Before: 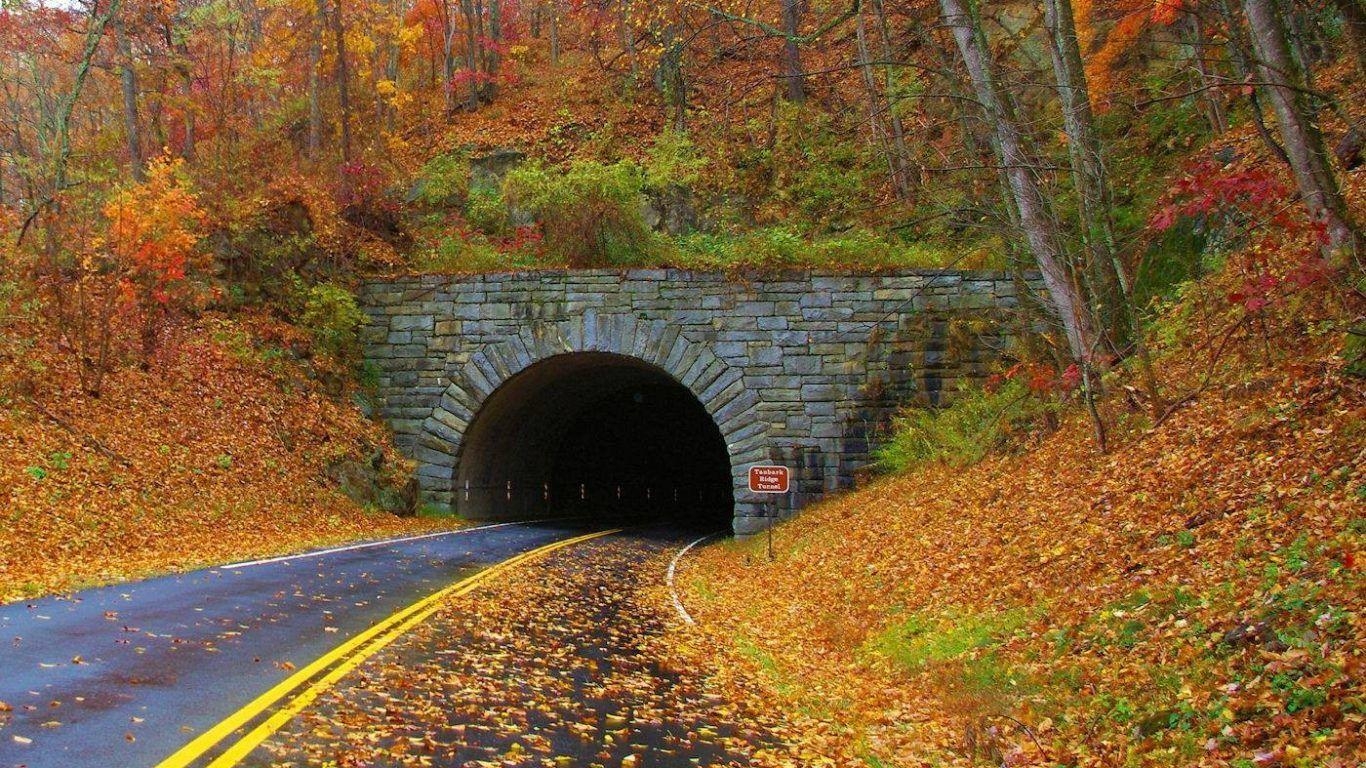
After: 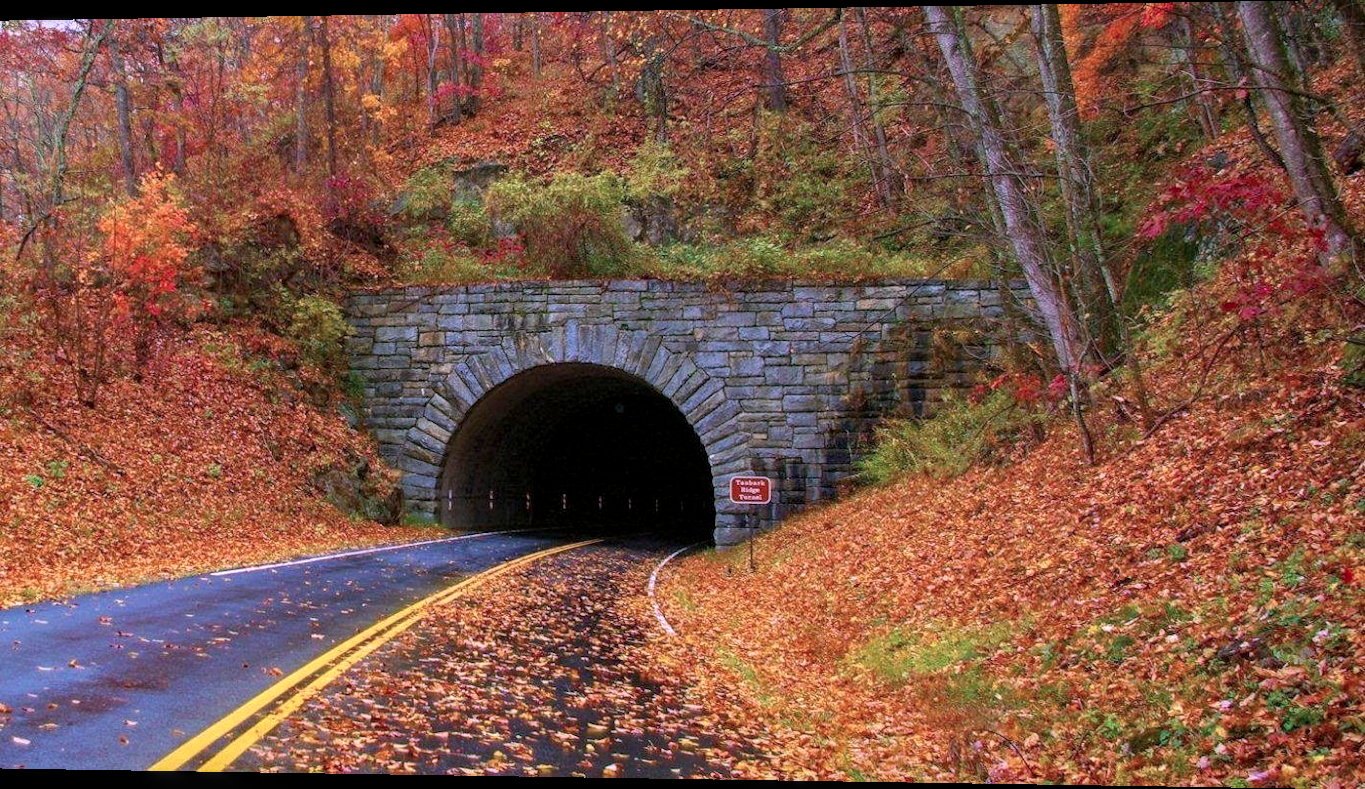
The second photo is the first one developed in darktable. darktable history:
rotate and perspective: lens shift (horizontal) -0.055, automatic cropping off
local contrast: on, module defaults
color correction: highlights a* 15.03, highlights b* -25.07
